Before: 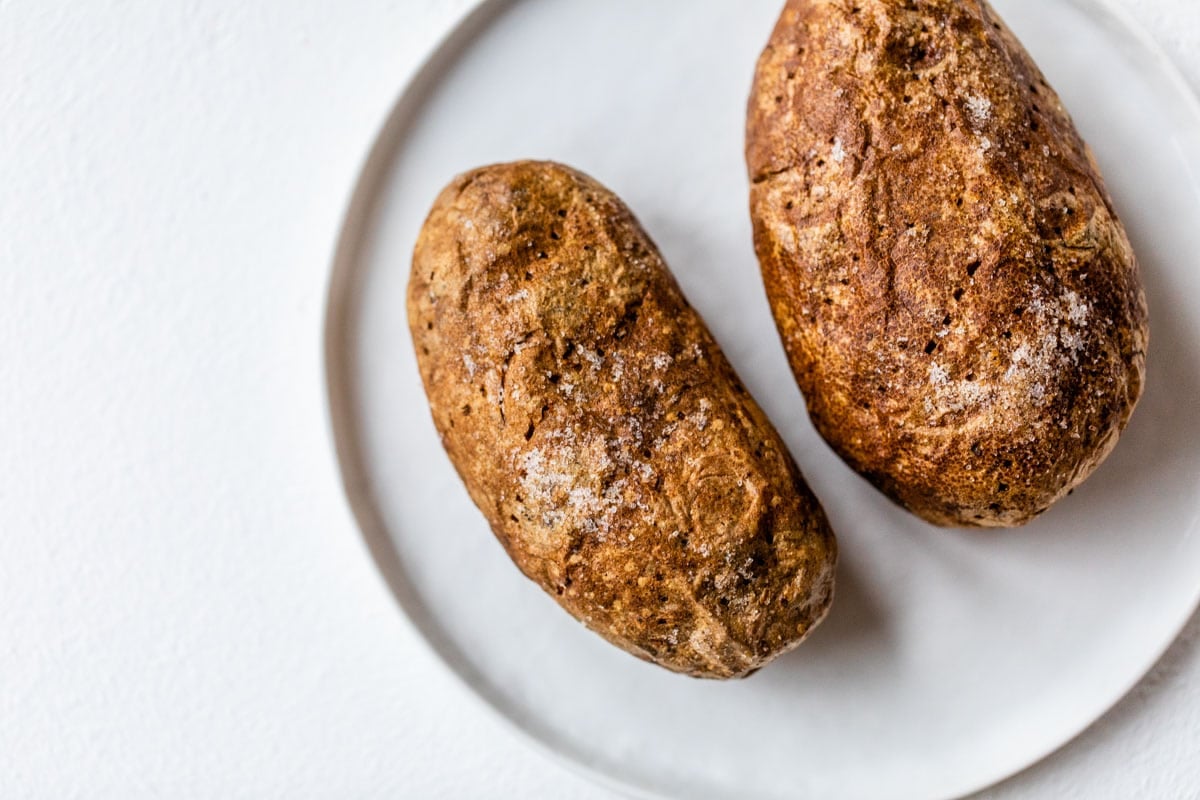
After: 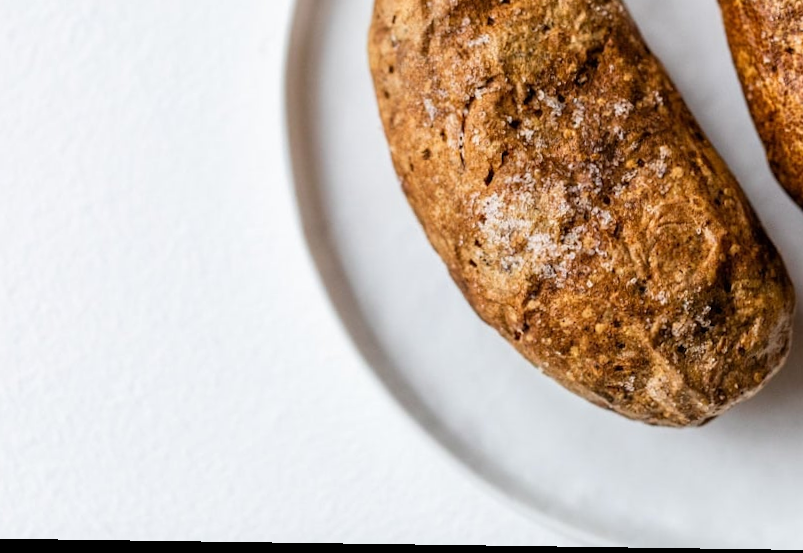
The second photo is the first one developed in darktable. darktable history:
crop and rotate: angle -0.804°, left 3.768%, top 32.232%, right 29.866%
